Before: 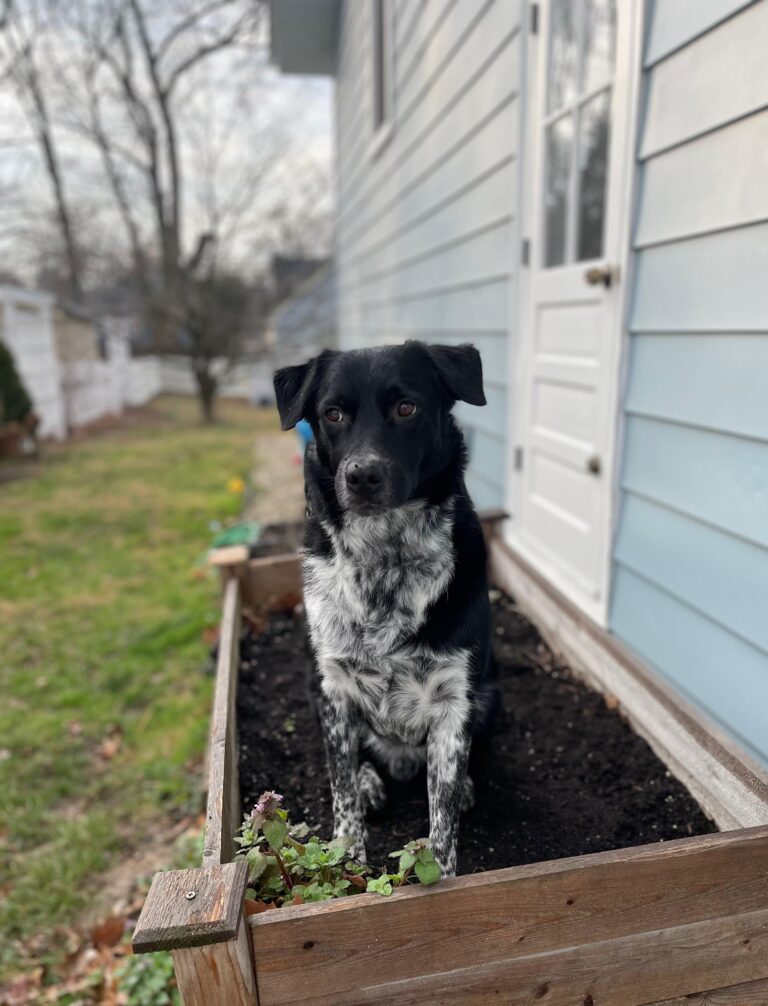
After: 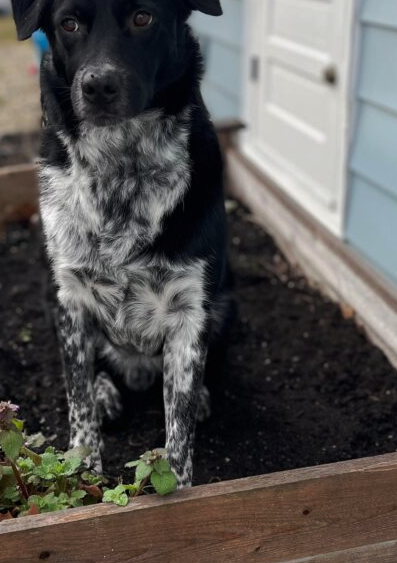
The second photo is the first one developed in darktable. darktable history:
crop: left 34.479%, top 38.822%, right 13.718%, bottom 5.172%
tone curve: curves: ch0 [(0, 0) (0.003, 0.002) (0.011, 0.009) (0.025, 0.021) (0.044, 0.037) (0.069, 0.058) (0.1, 0.084) (0.136, 0.114) (0.177, 0.149) (0.224, 0.188) (0.277, 0.232) (0.335, 0.281) (0.399, 0.341) (0.468, 0.416) (0.543, 0.496) (0.623, 0.574) (0.709, 0.659) (0.801, 0.754) (0.898, 0.876) (1, 1)], preserve colors none
